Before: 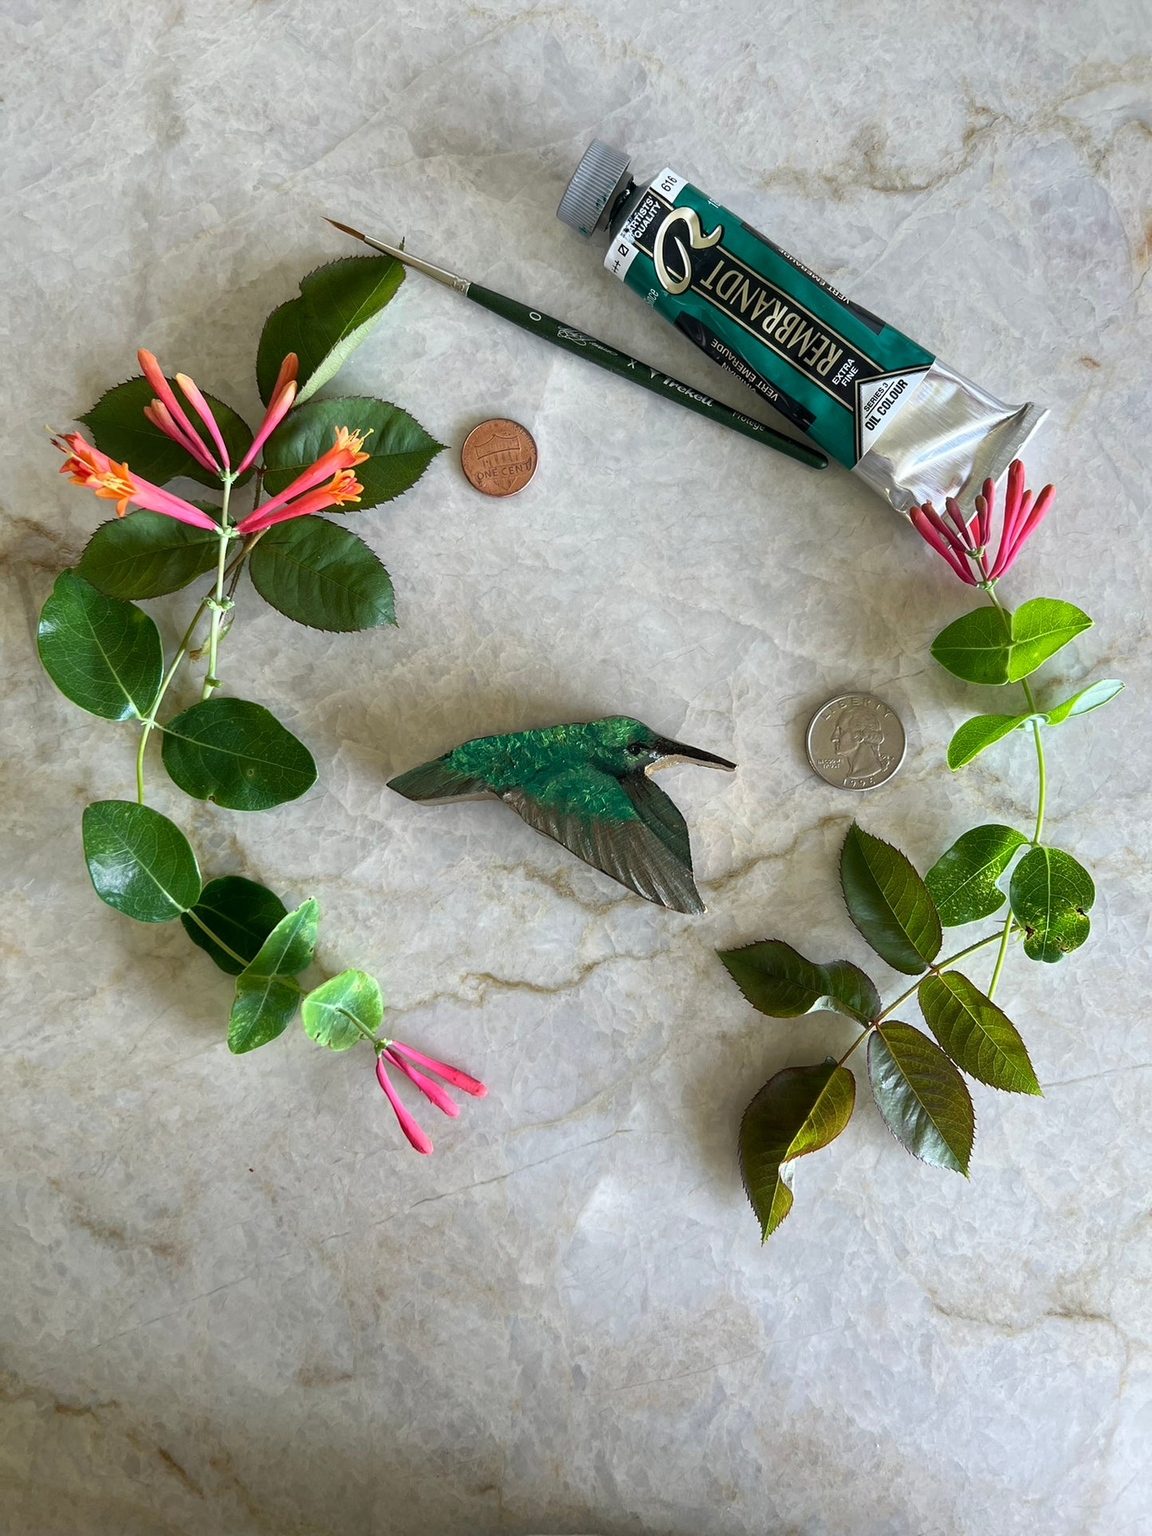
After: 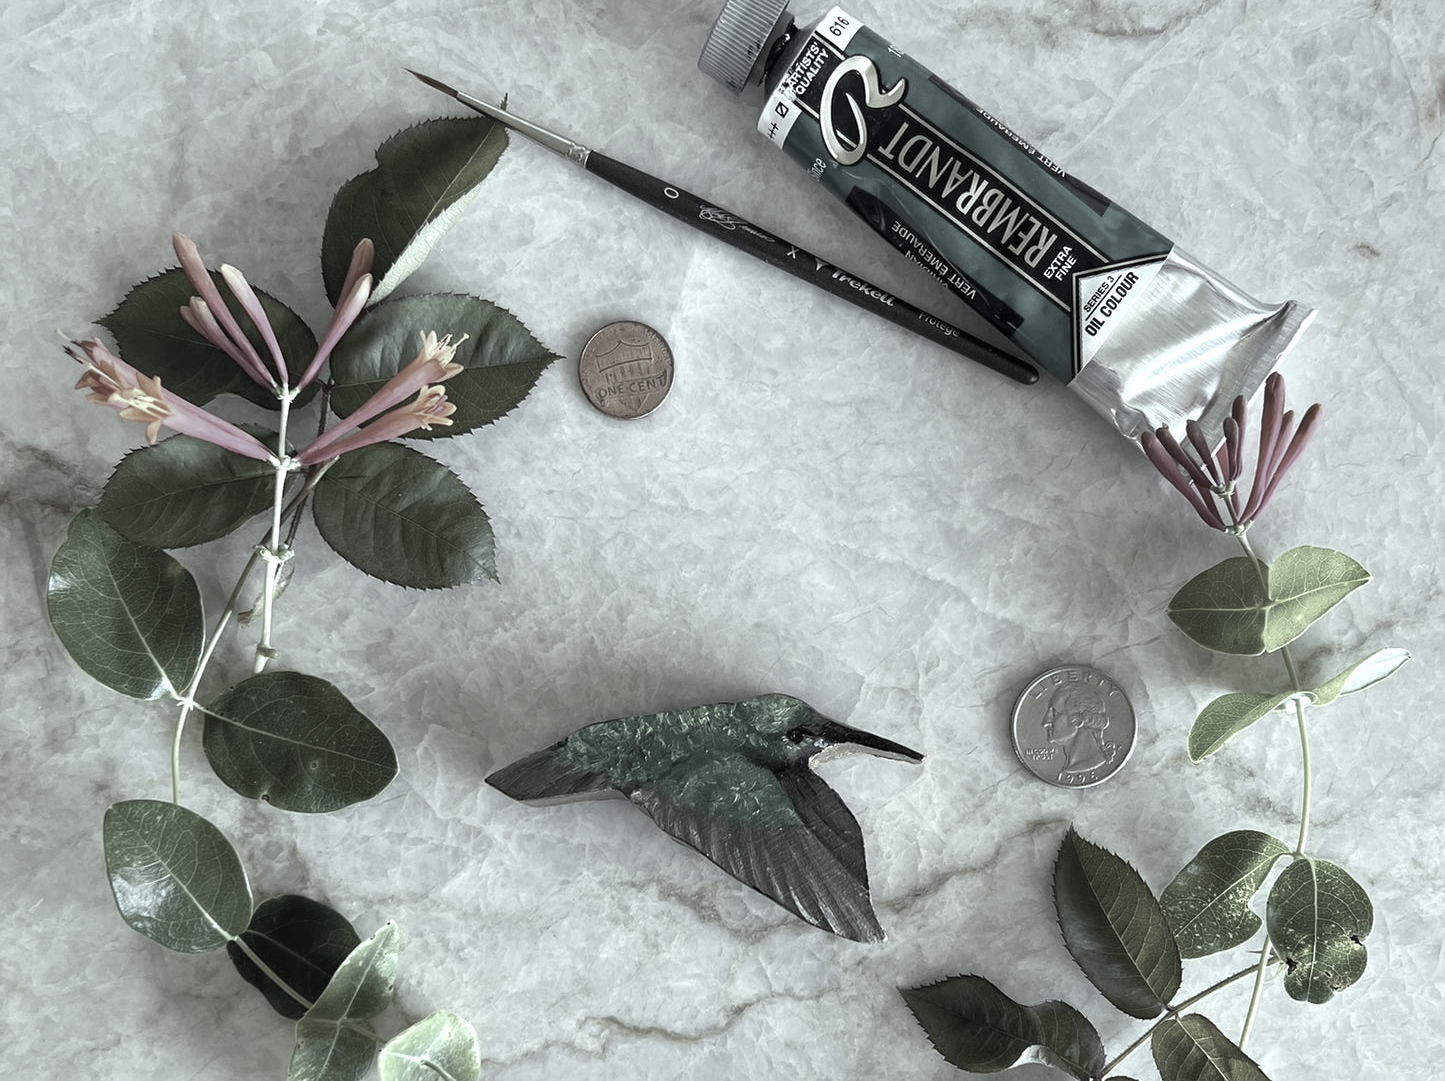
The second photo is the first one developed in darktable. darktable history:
color balance: mode lift, gamma, gain (sRGB), lift [0.997, 0.979, 1.021, 1.011], gamma [1, 1.084, 0.916, 0.998], gain [1, 0.87, 1.13, 1.101], contrast 4.55%, contrast fulcrum 38.24%, output saturation 104.09%
color correction: saturation 0.2
crop and rotate: top 10.605%, bottom 33.274%
white balance: emerald 1
